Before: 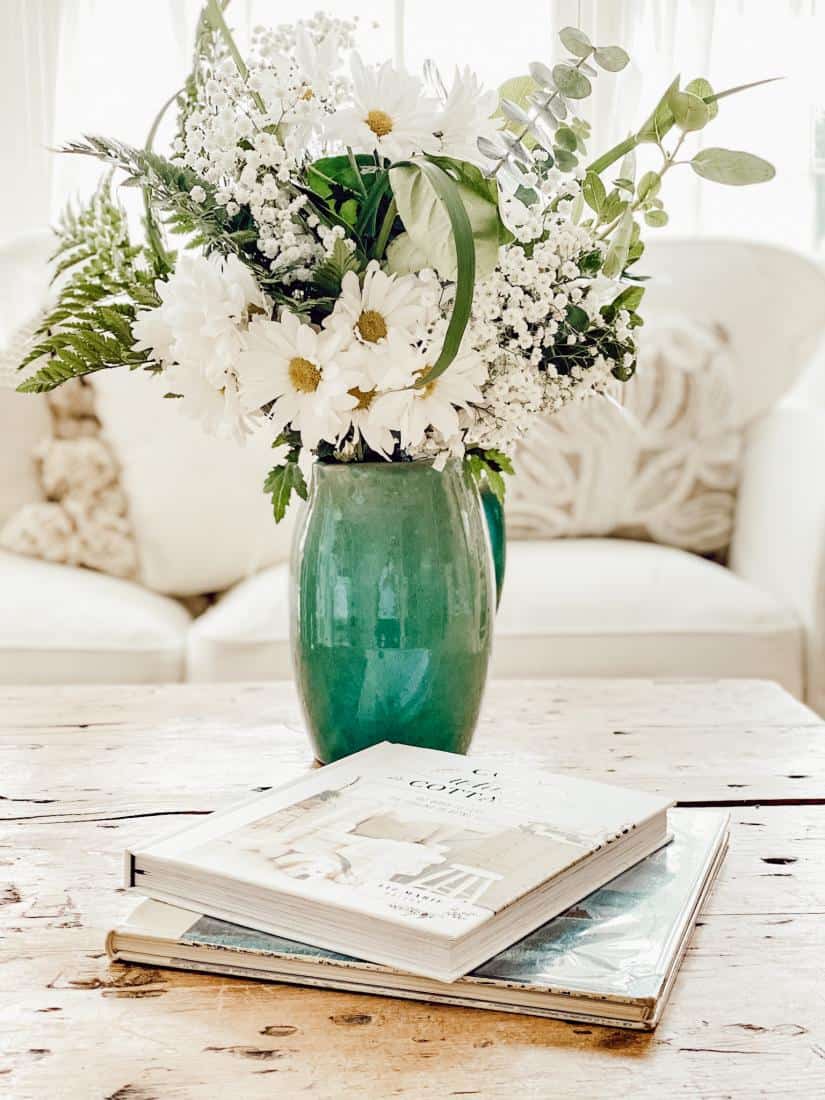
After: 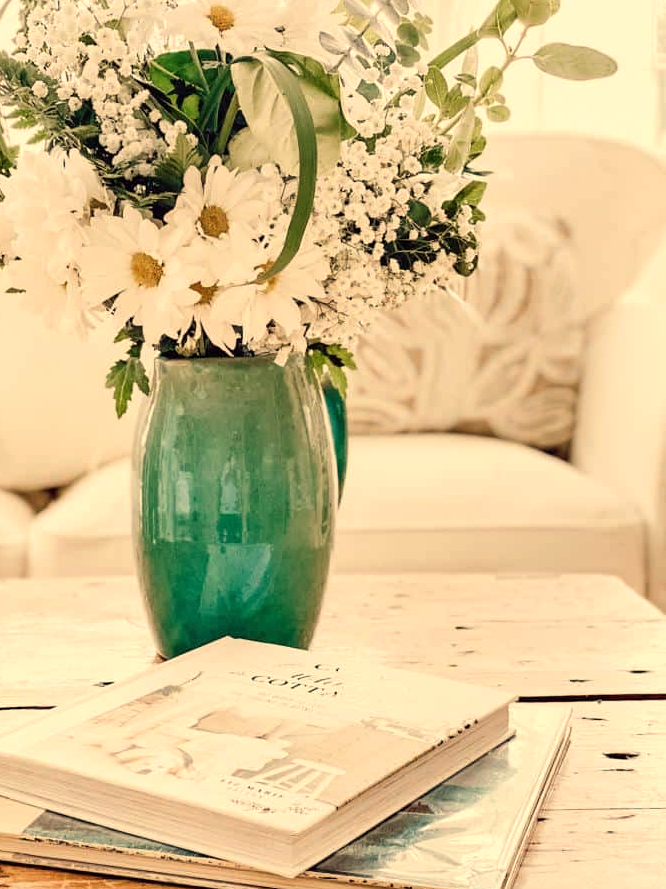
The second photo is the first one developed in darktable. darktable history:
crop: left 19.159%, top 9.58%, bottom 9.58%
white balance: red 1.138, green 0.996, blue 0.812
